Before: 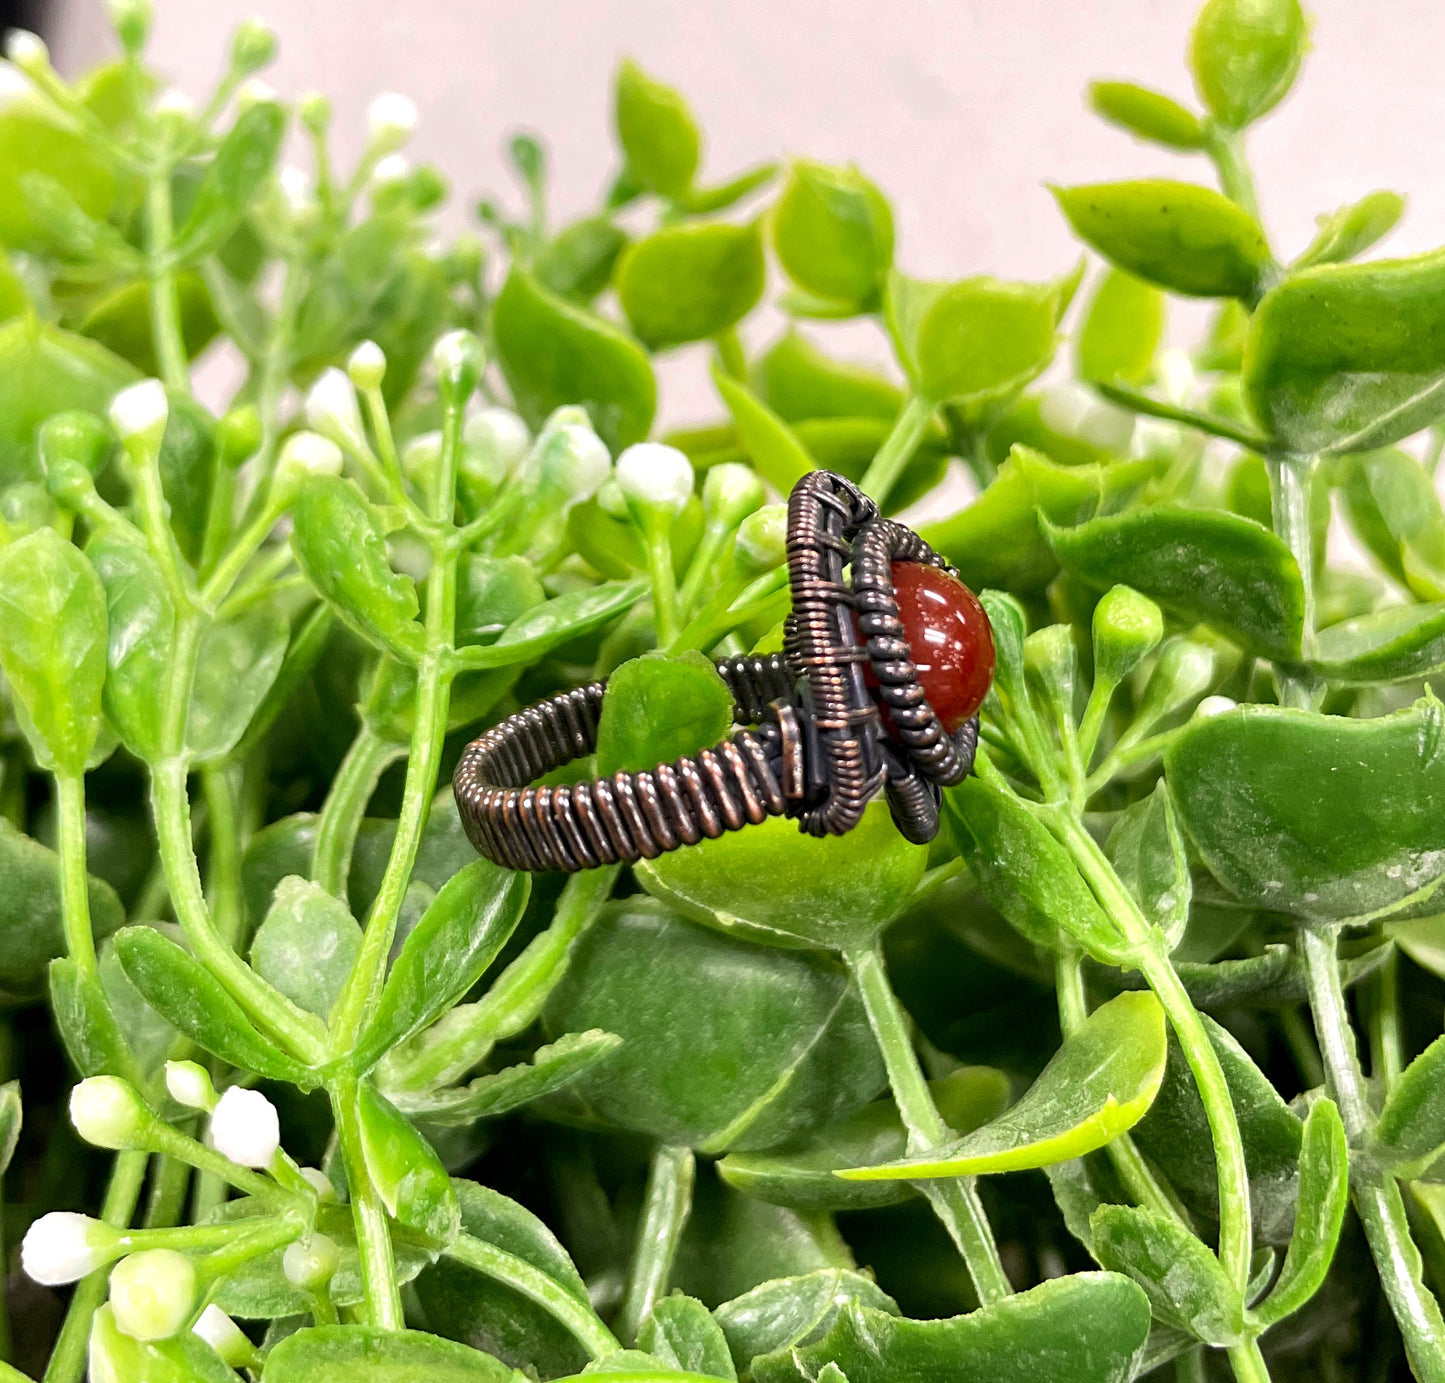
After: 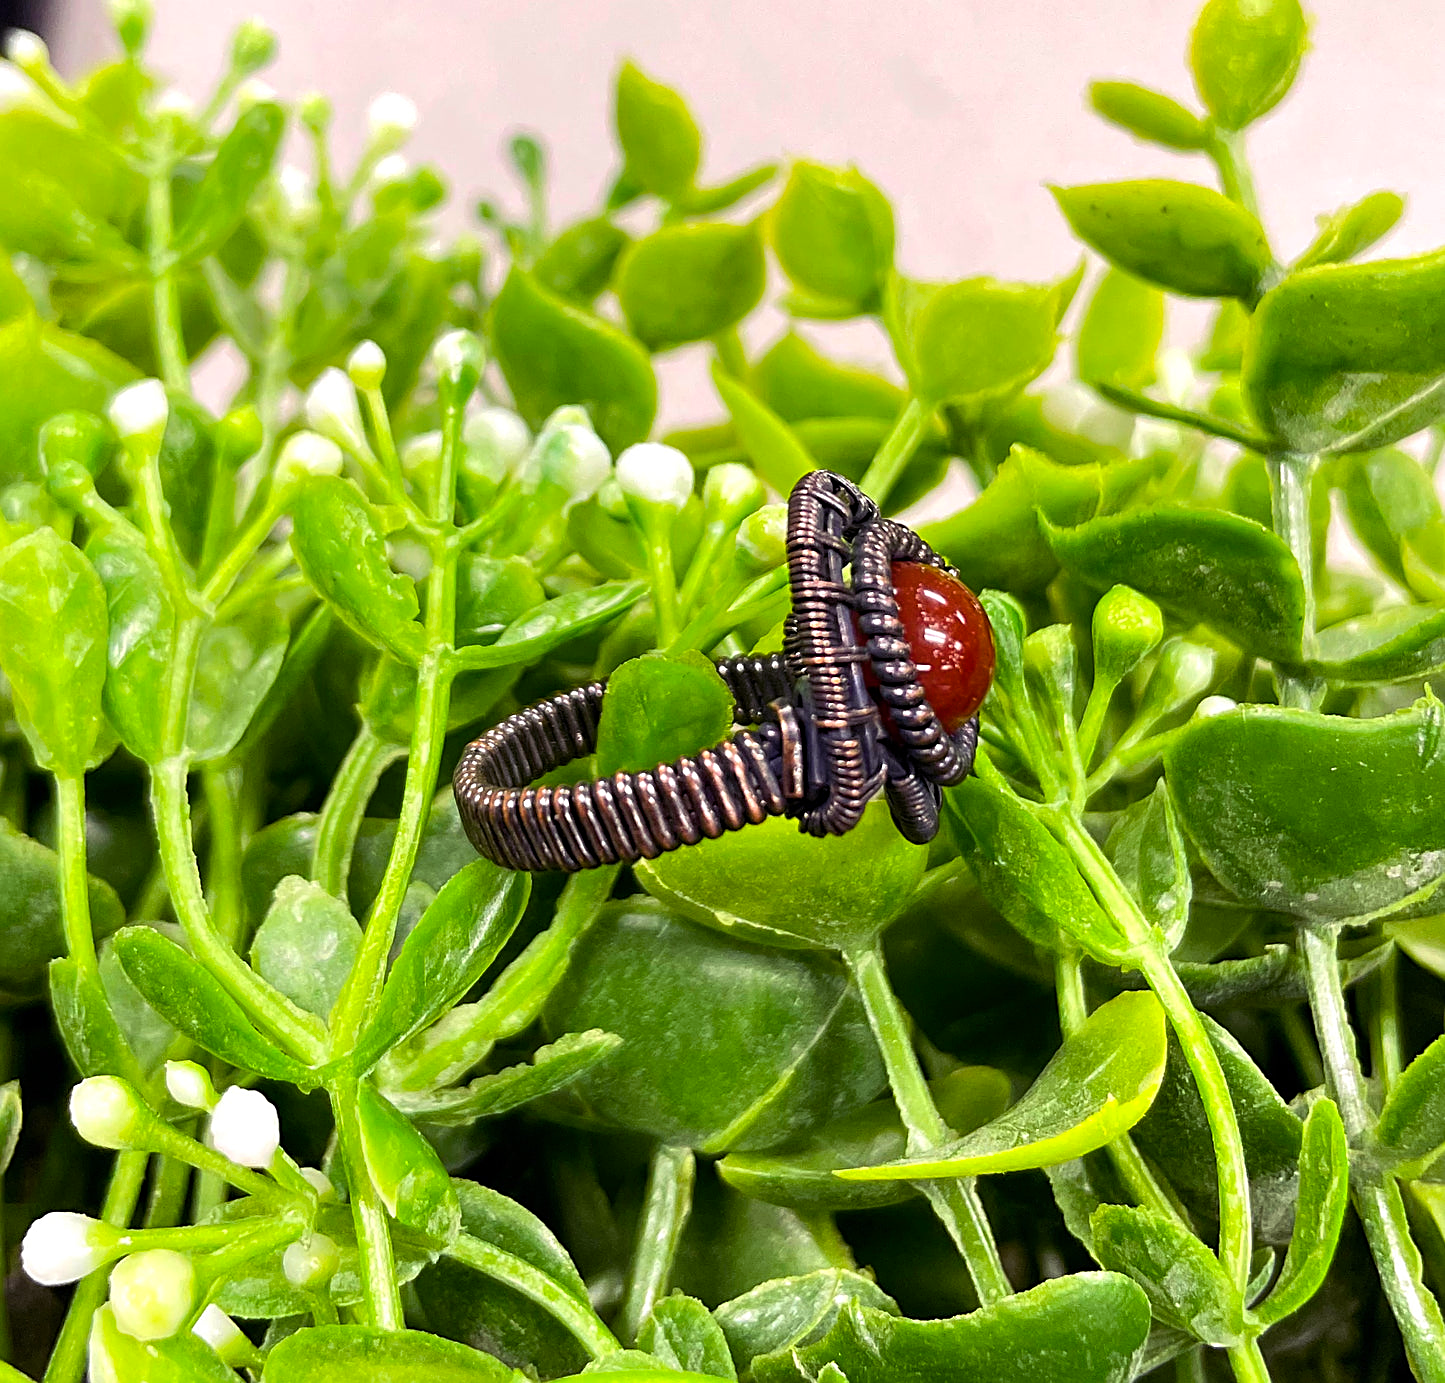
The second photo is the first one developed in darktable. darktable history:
sharpen: on, module defaults
color balance rgb: shadows lift › luminance -21.481%, shadows lift › chroma 8.952%, shadows lift › hue 283.63°, linear chroma grading › global chroma 19.911%, perceptual saturation grading › global saturation 0.513%, global vibrance 15.902%, saturation formula JzAzBz (2021)
